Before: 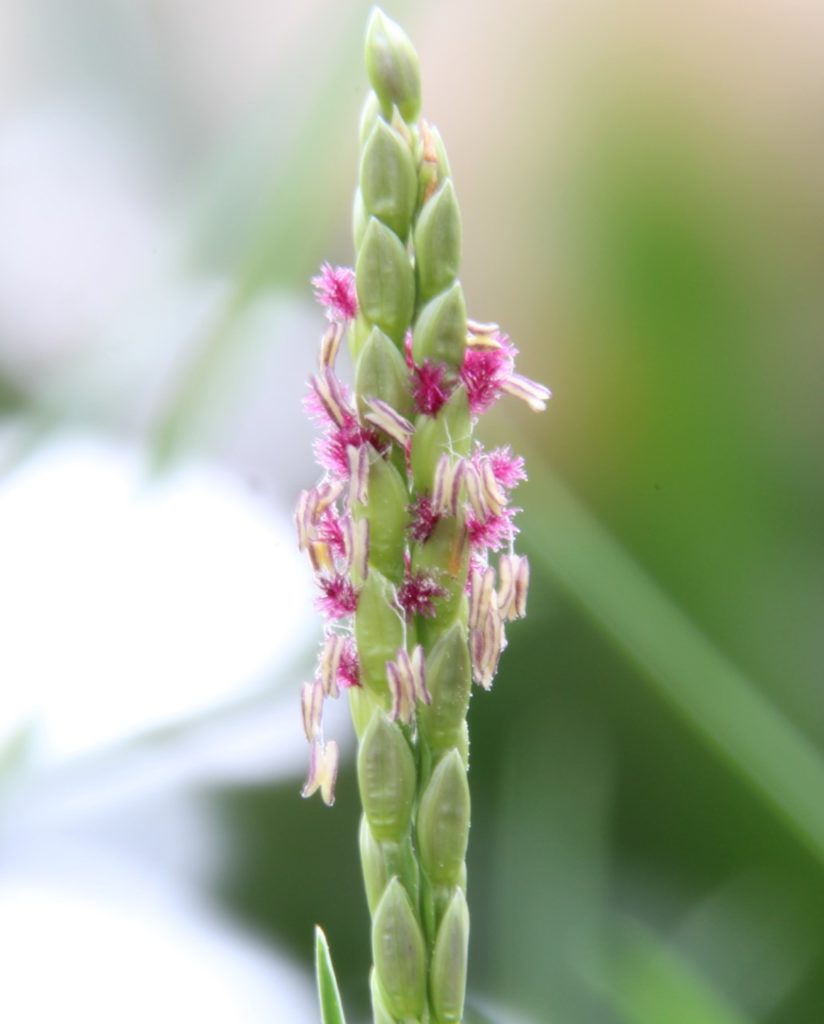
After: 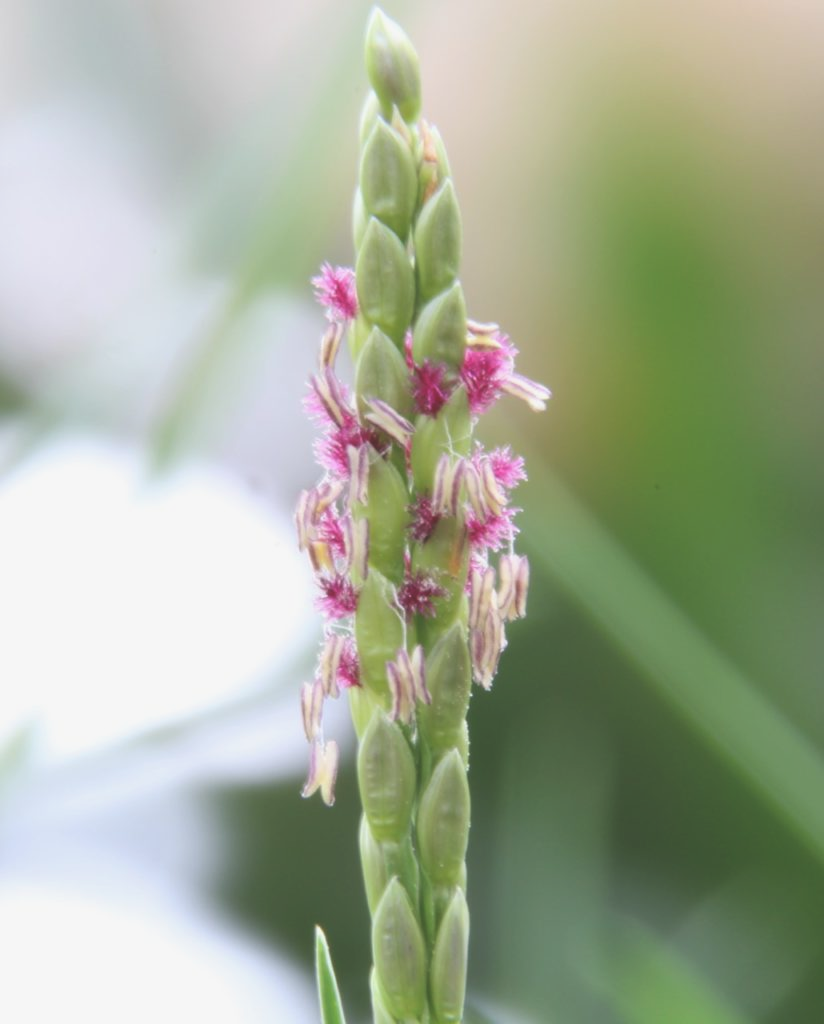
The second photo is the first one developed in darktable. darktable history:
exposure: black level correction -0.026, exposure -0.12 EV, compensate highlight preservation false
